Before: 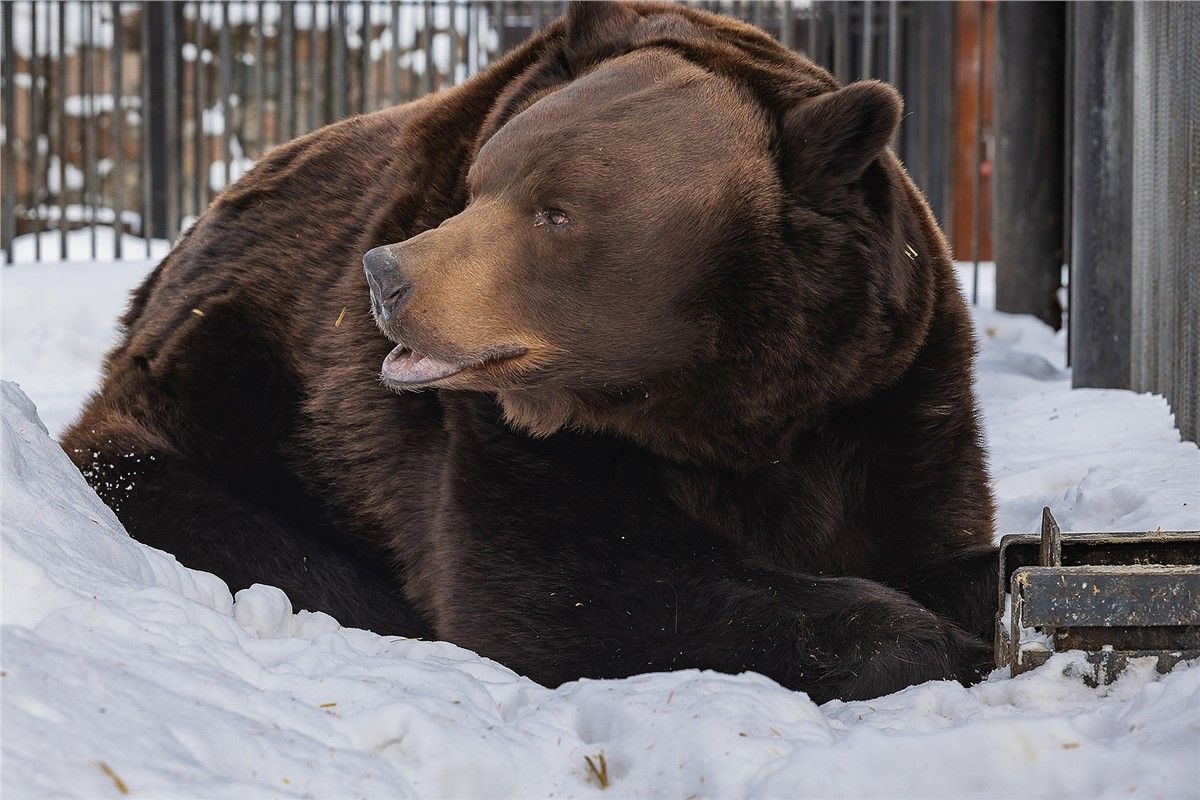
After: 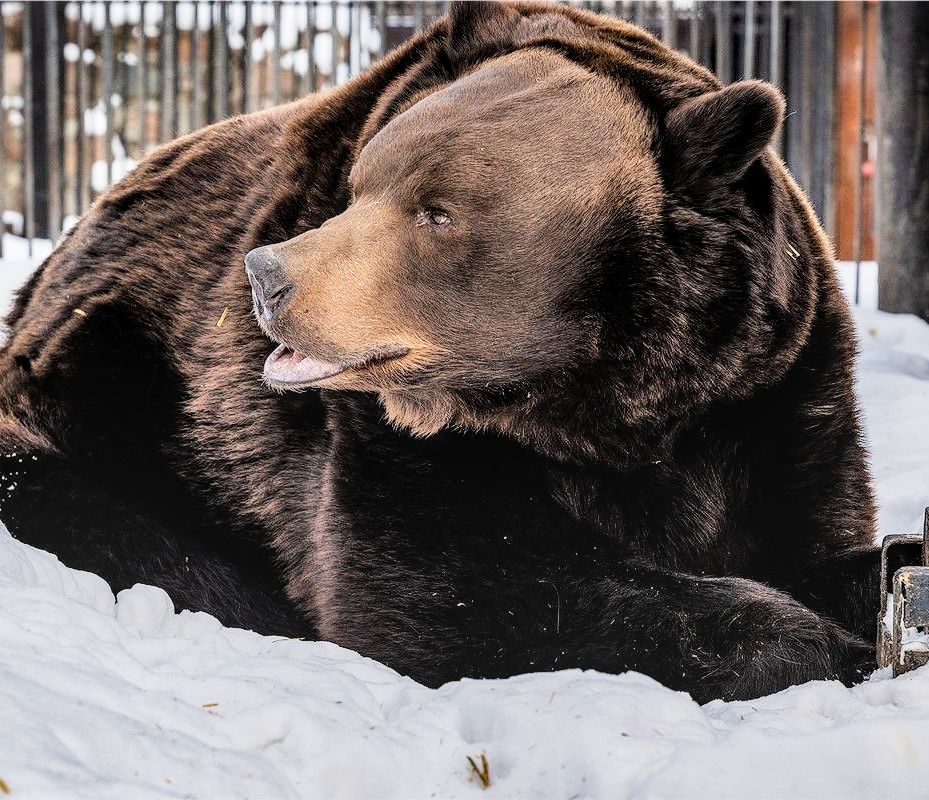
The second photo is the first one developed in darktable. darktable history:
crop: left 9.88%, right 12.664%
exposure: black level correction 0, exposure 1.1 EV, compensate exposure bias true, compensate highlight preservation false
local contrast: on, module defaults
filmic rgb: black relative exposure -5 EV, hardness 2.88, contrast 1.3, highlights saturation mix -30%
shadows and highlights: shadows 60, soften with gaussian
